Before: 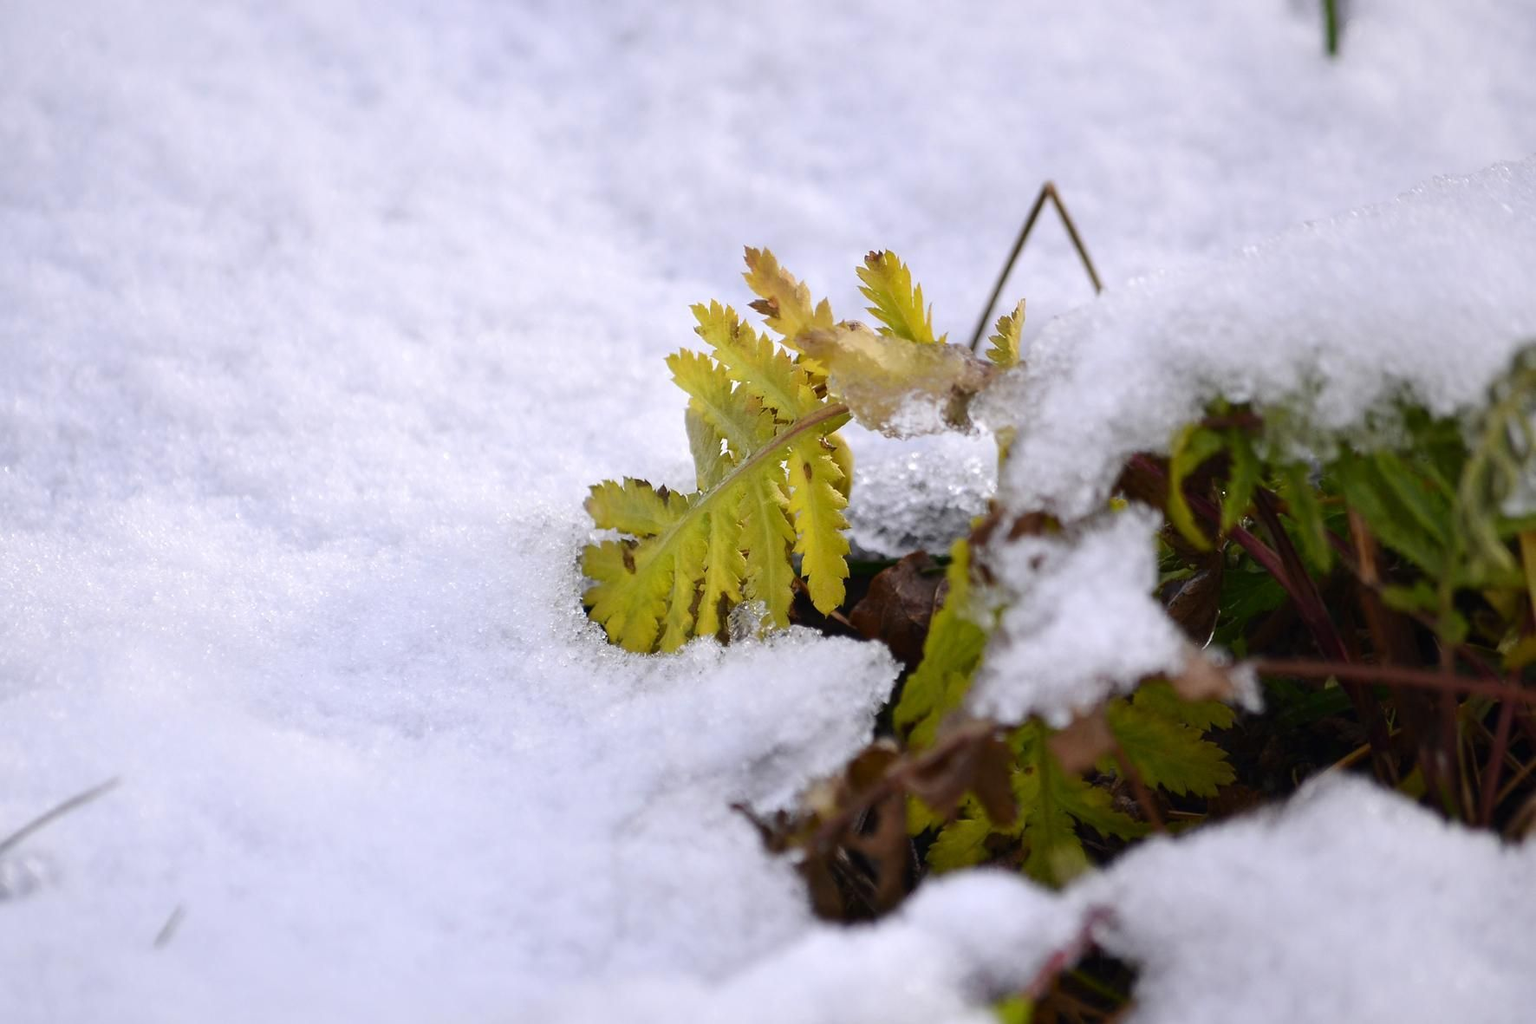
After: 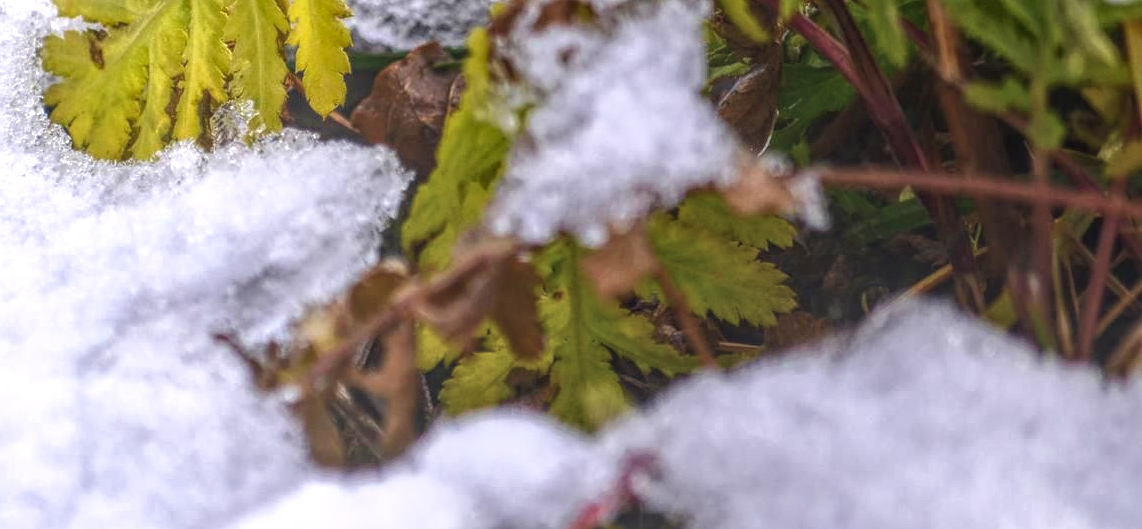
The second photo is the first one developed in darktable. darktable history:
exposure: black level correction -0.002, exposure 0.54 EV, compensate highlight preservation false
local contrast: highlights 20%, shadows 30%, detail 200%, midtone range 0.2
crop and rotate: left 35.509%, top 50.238%, bottom 4.934%
velvia: on, module defaults
